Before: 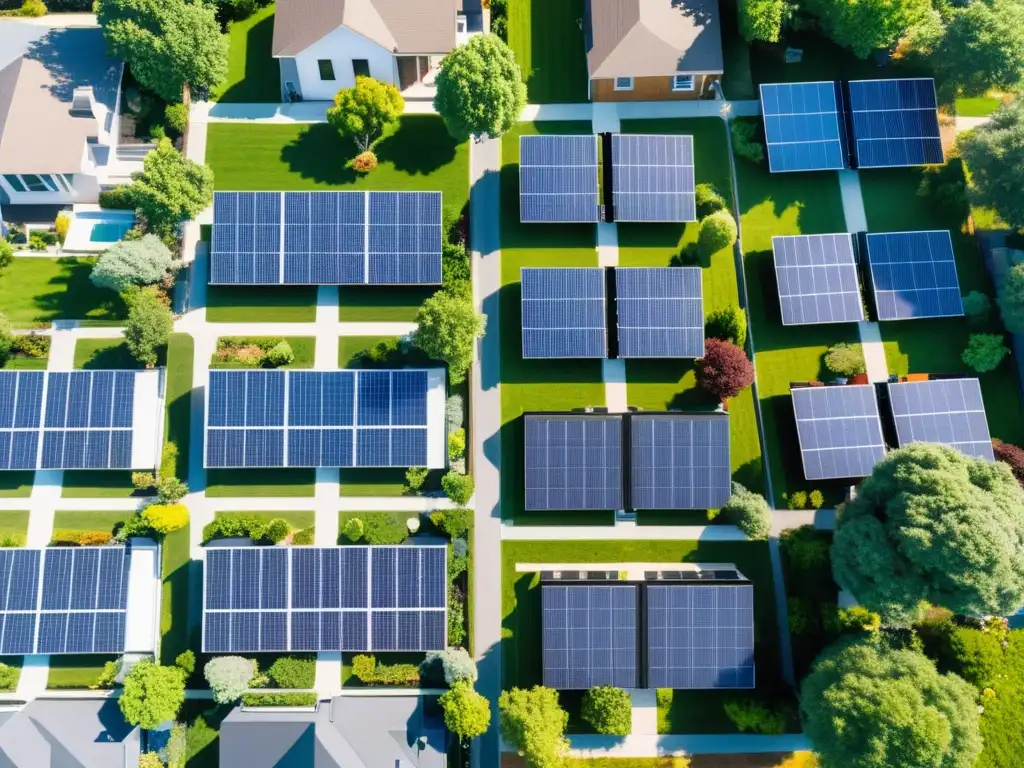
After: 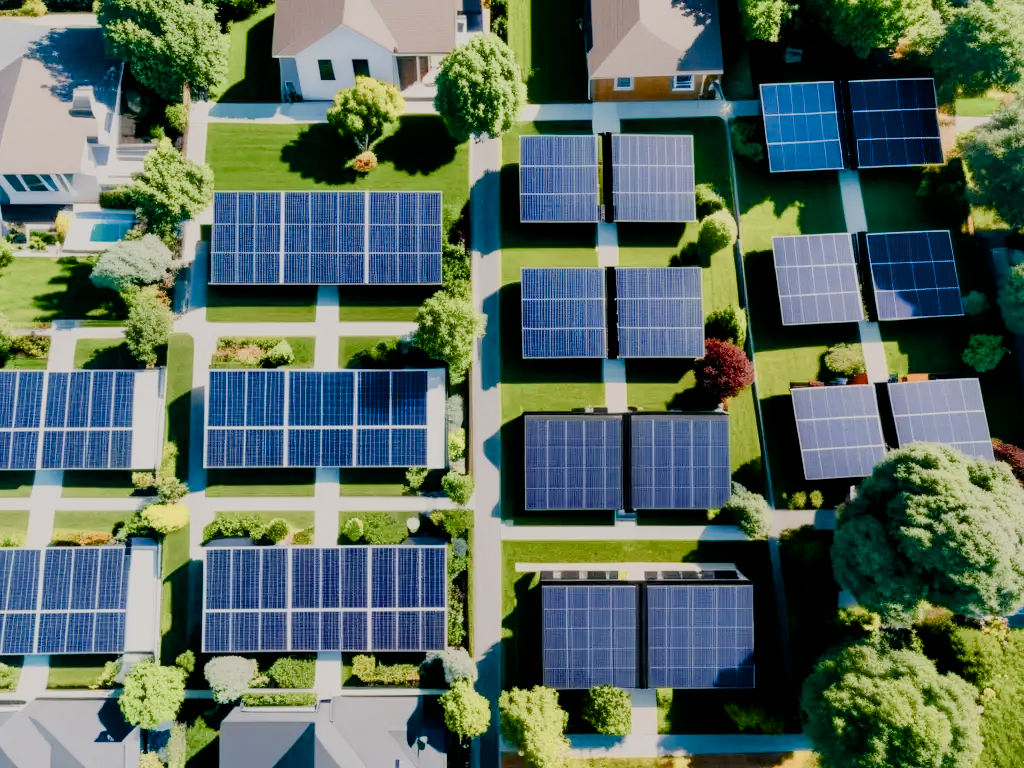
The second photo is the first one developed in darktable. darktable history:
filmic rgb: black relative exposure -6.73 EV, white relative exposure 4.56 EV, hardness 3.24
color balance rgb: highlights gain › chroma 1.006%, highlights gain › hue 60.24°, global offset › luminance -0.365%, perceptual saturation grading › global saturation 20%, perceptual saturation grading › highlights -50.079%, perceptual saturation grading › shadows 30.109%, saturation formula JzAzBz (2021)
